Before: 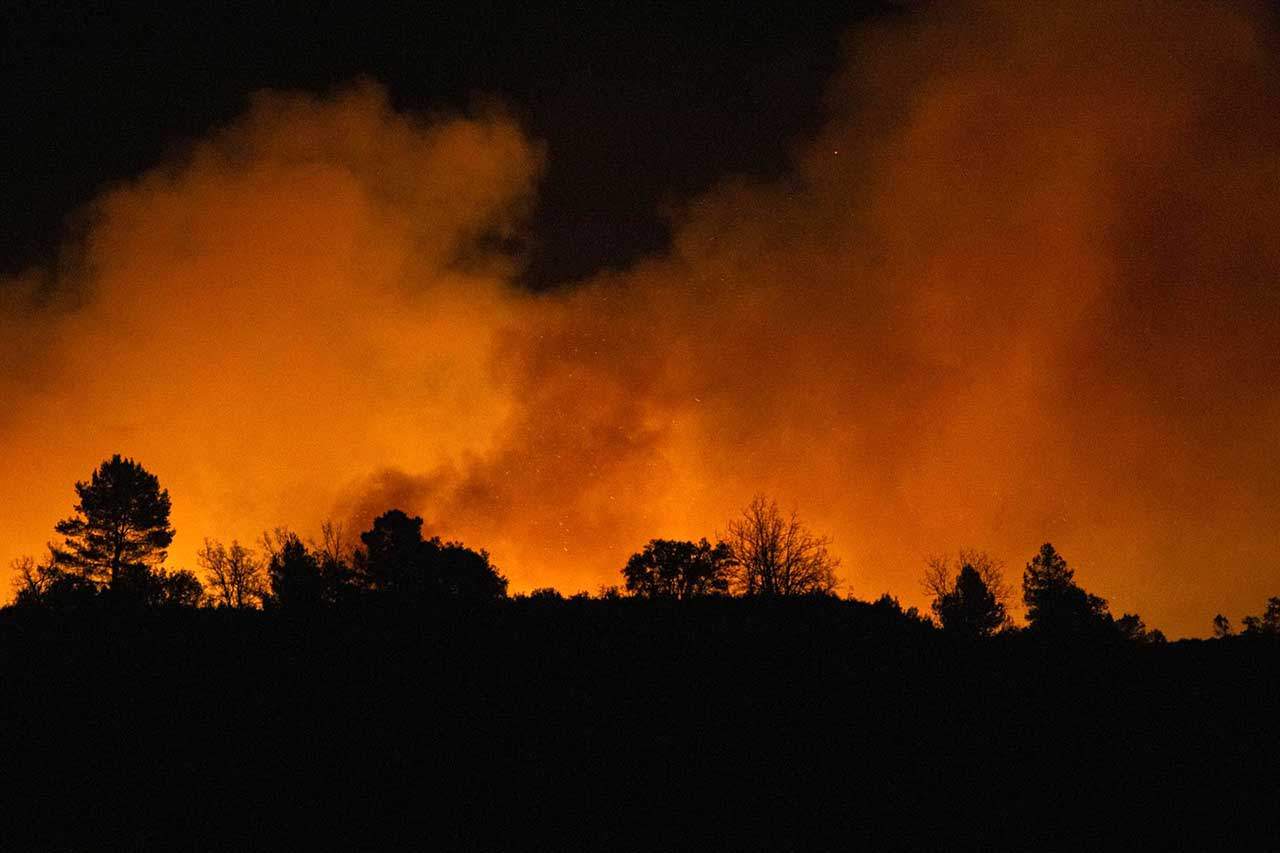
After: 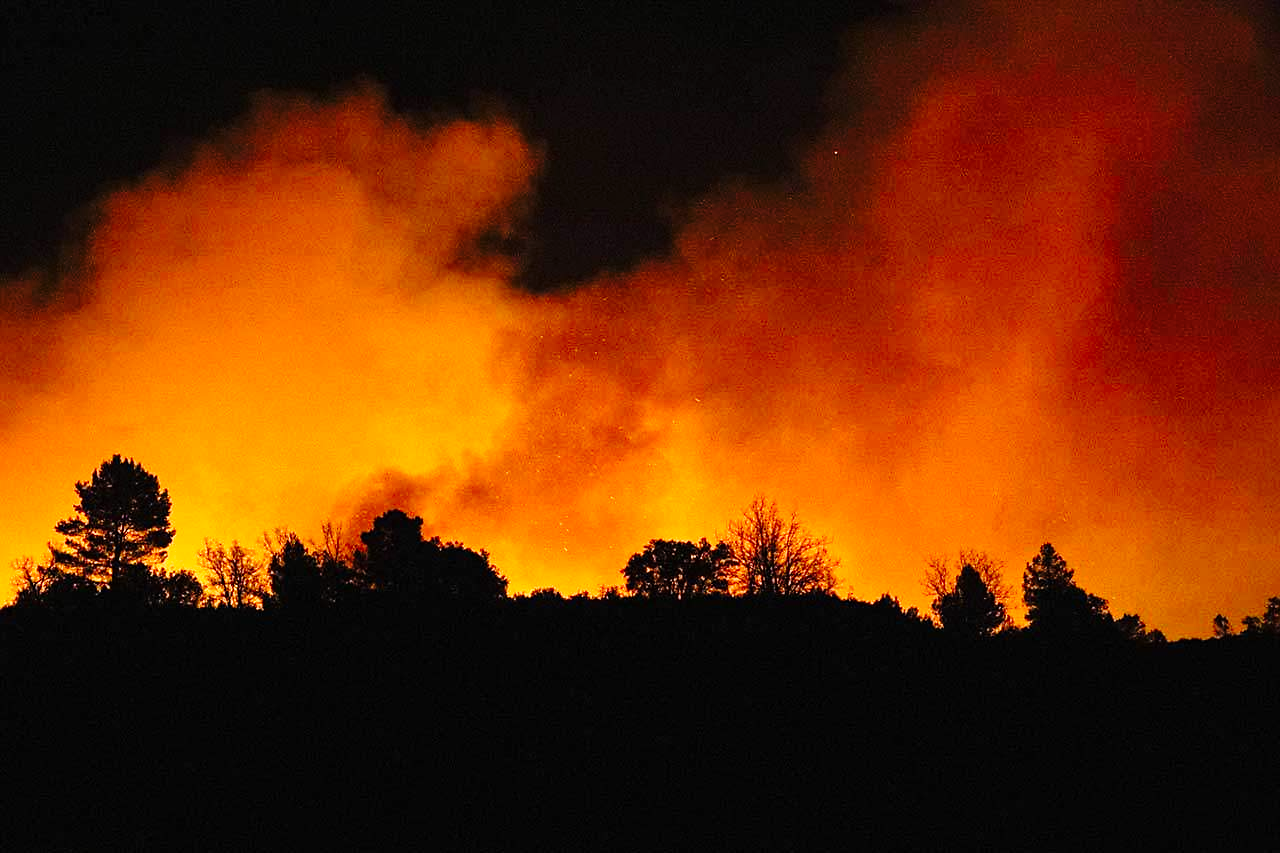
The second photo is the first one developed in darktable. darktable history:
base curve: curves: ch0 [(0, 0) (0.028, 0.03) (0.105, 0.232) (0.387, 0.748) (0.754, 0.968) (1, 1)], preserve colors none
sharpen: radius 1.555, amount 0.369, threshold 1.686
color calibration: gray › normalize channels true, illuminant same as pipeline (D50), adaptation XYZ, x 0.346, y 0.358, temperature 5010.48 K, gamut compression 0.018
